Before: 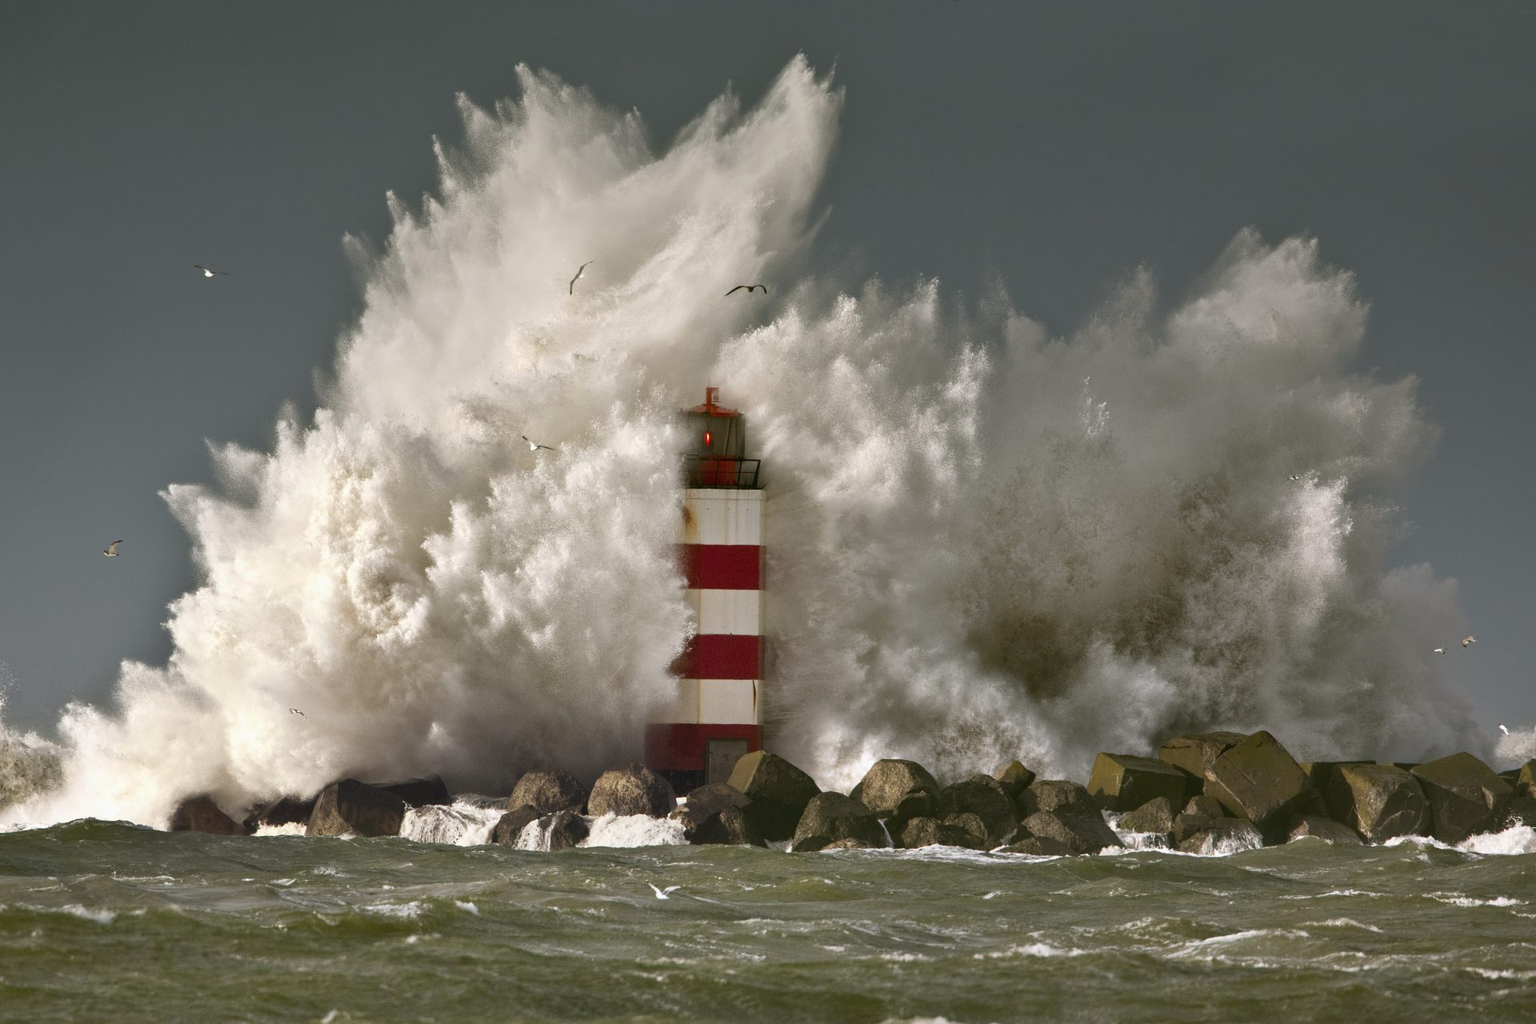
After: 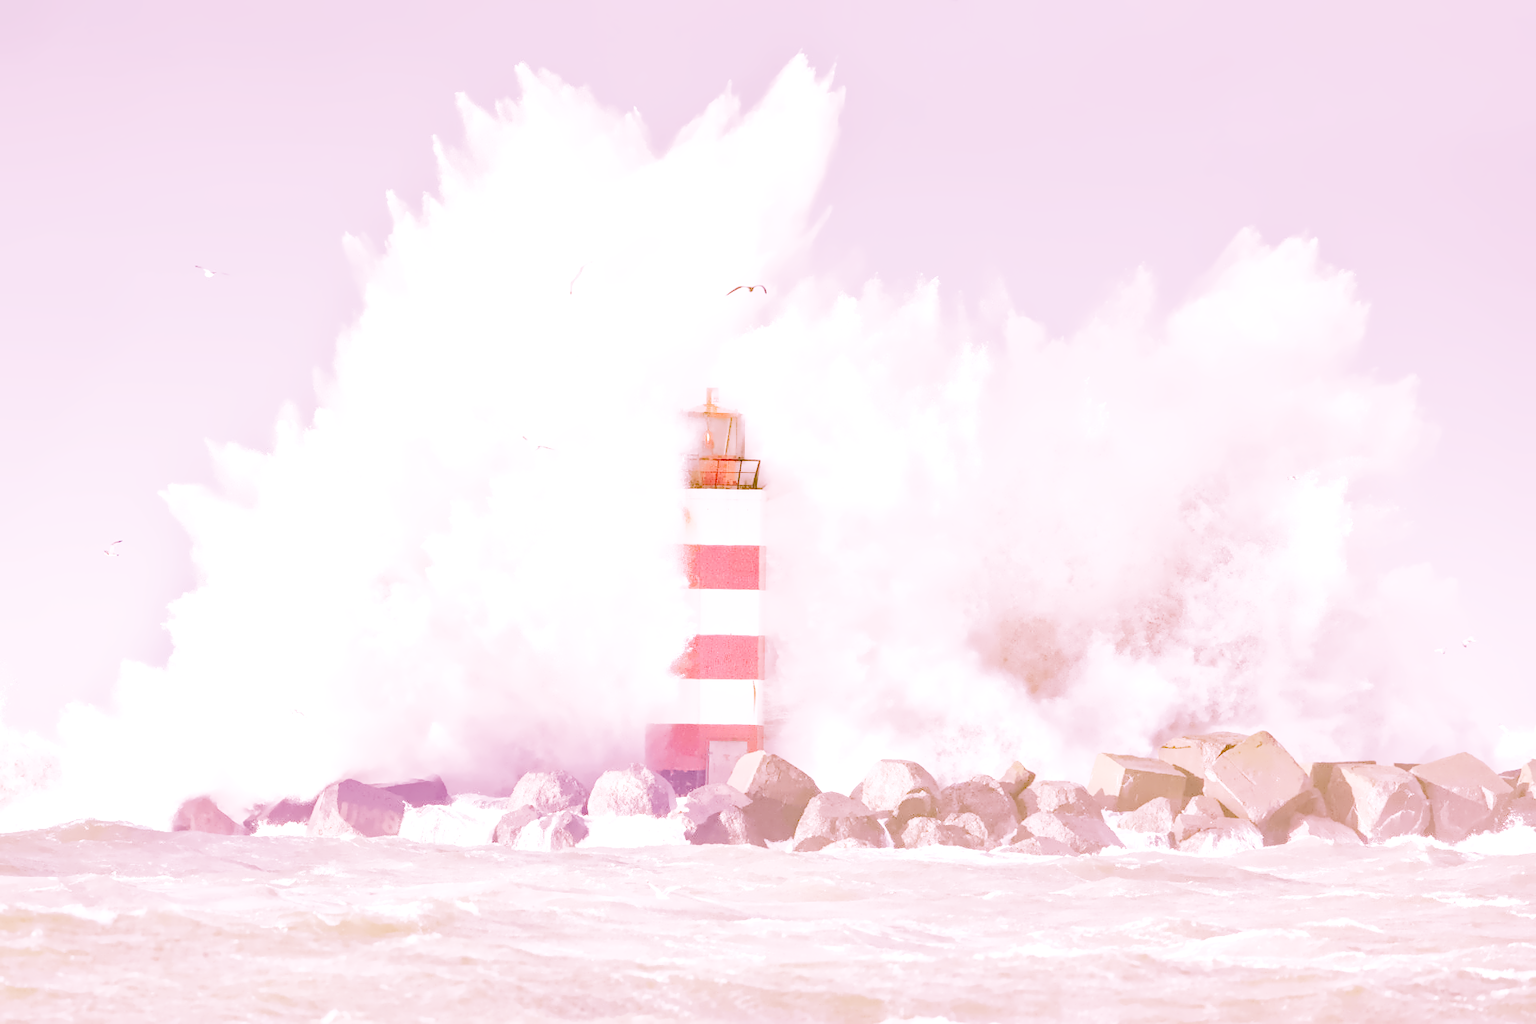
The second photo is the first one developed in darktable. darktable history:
color calibration: illuminant as shot in camera, x 0.37, y 0.382, temperature 4313.32 K
denoise (profiled): preserve shadows 1.52, scattering 0.002, a [-1, 0, 0], compensate highlight preservation false
exposure: black level correction 0, exposure 1.45 EV, compensate exposure bias true, compensate highlight preservation false
lens correction: scale 1, crop 1, focal 35, aperture 5, distance 0.775, camera "Canon EOS RP", lens "Canon RF 35mm F1.8 MACRO IS STM"
white balance: red 2.229, blue 1.46
color balance rgb "basic colorfulness: natural skin": perceptual saturation grading › global saturation 20%, perceptual saturation grading › highlights -50%, perceptual saturation grading › shadows 30%
velvia: on, module defaults
local contrast: on, module defaults
filmic rgb: black relative exposure -16 EV, white relative exposure 5.31 EV, hardness 5.9, contrast 1.25, preserve chrominance no, color science v5 (2021)
haze removal: compatibility mode true, adaptive false
highlight reconstruction: on, module defaults
